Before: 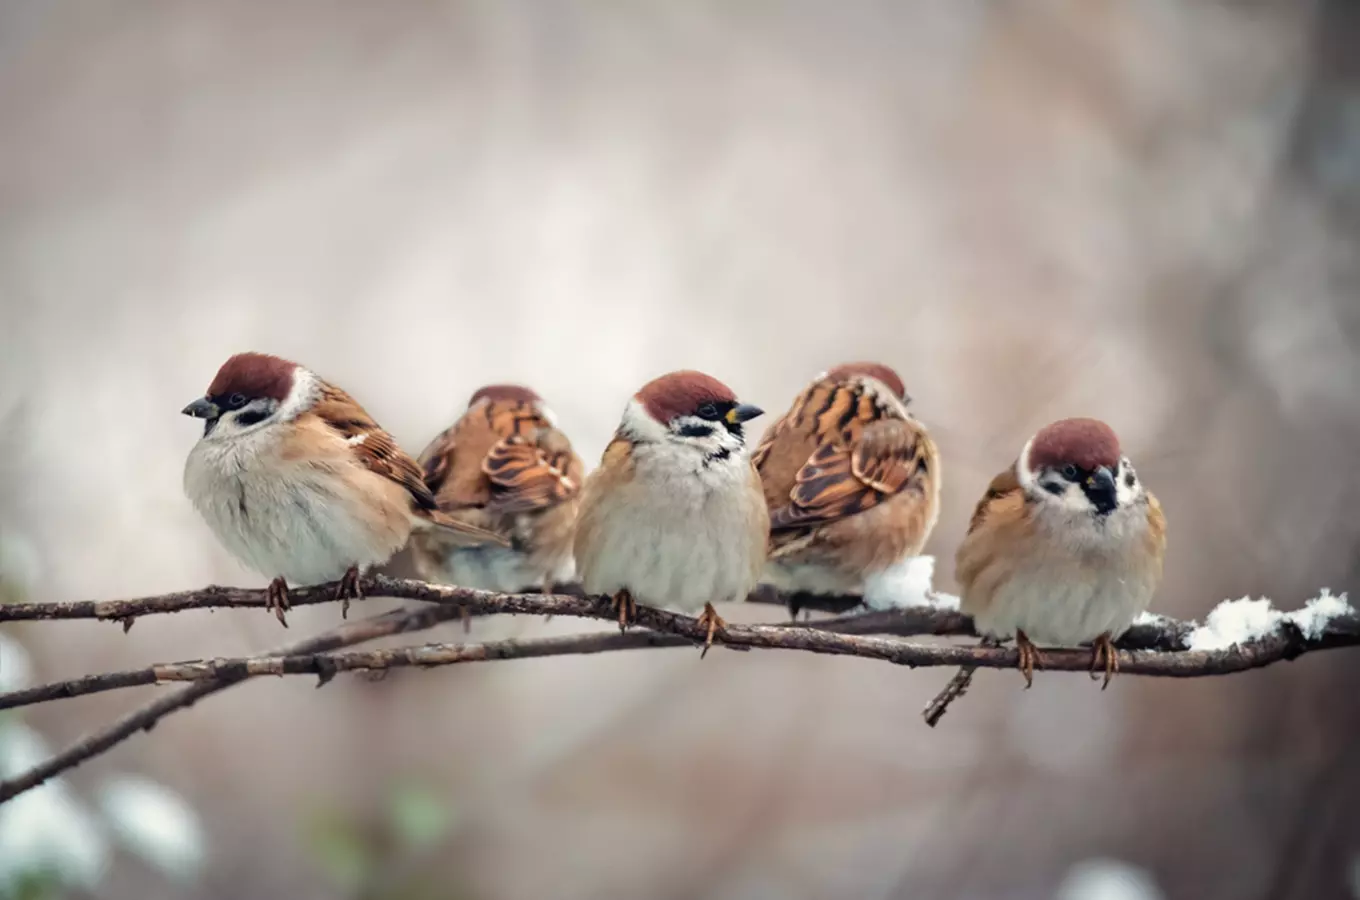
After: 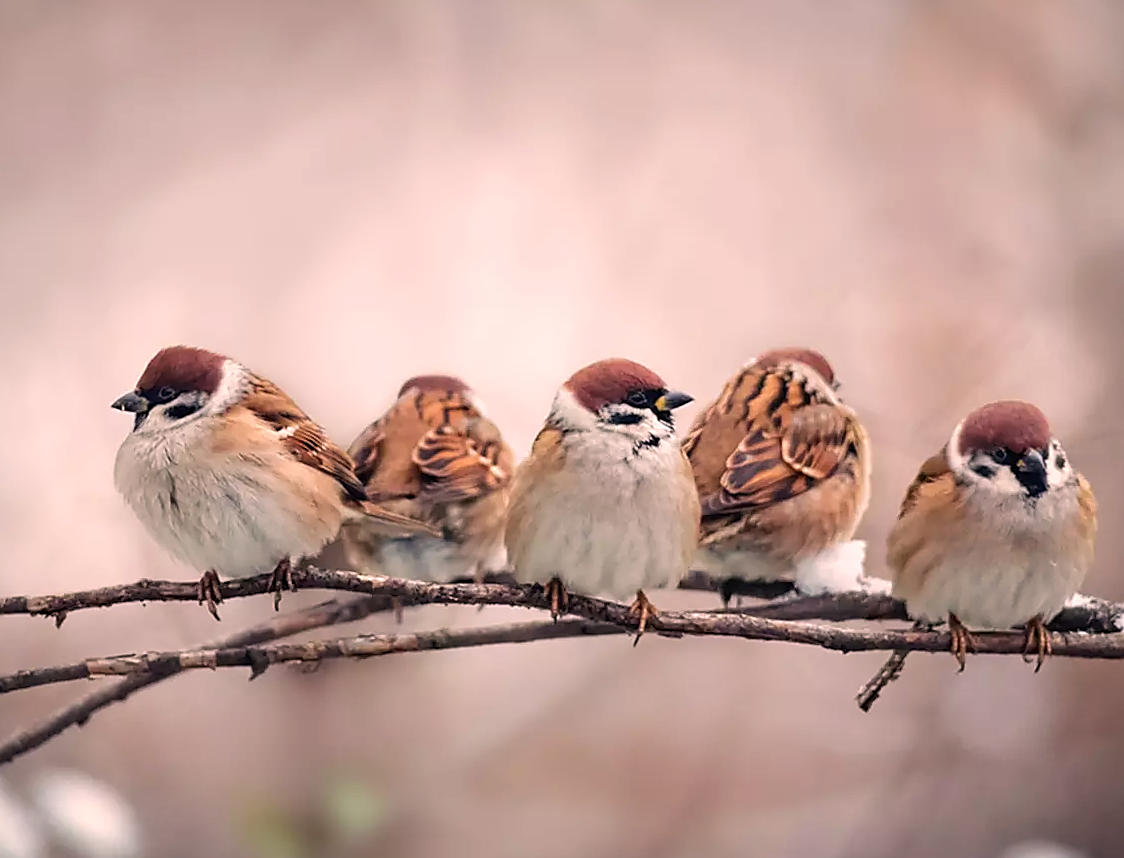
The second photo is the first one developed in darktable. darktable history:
base curve: curves: ch0 [(0, 0) (0.472, 0.508) (1, 1)], preserve colors none
color correction: highlights a* 12.74, highlights b* 5.52
sharpen: radius 1.394, amount 1.24, threshold 0.647
crop and rotate: angle 0.724°, left 4.303%, top 0.422%, right 11.46%, bottom 2.375%
